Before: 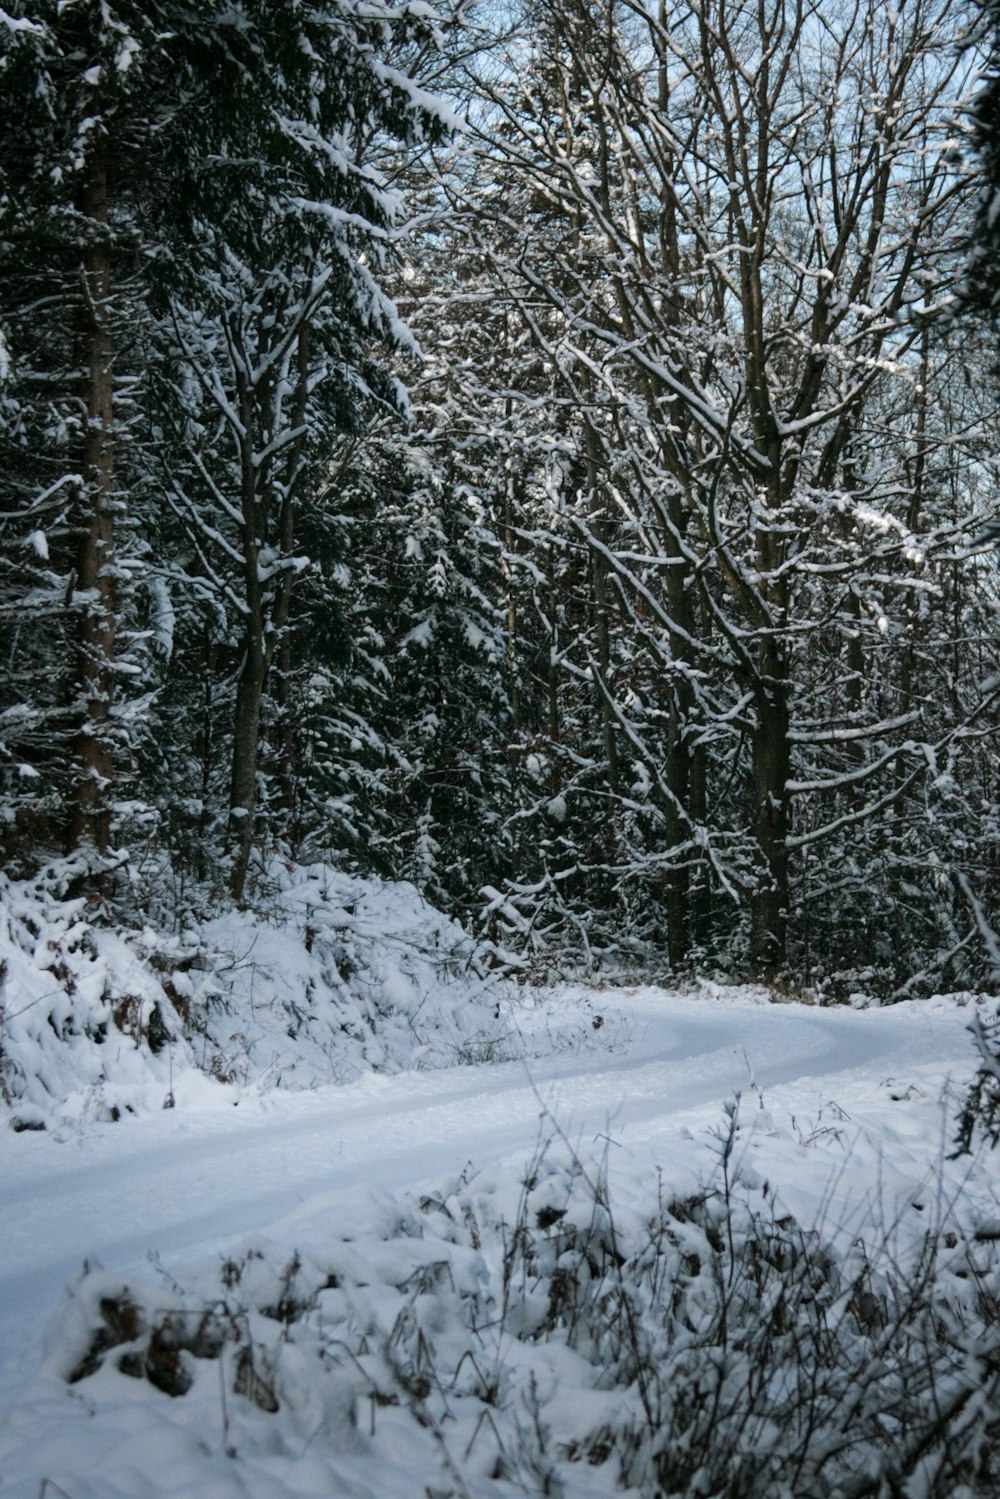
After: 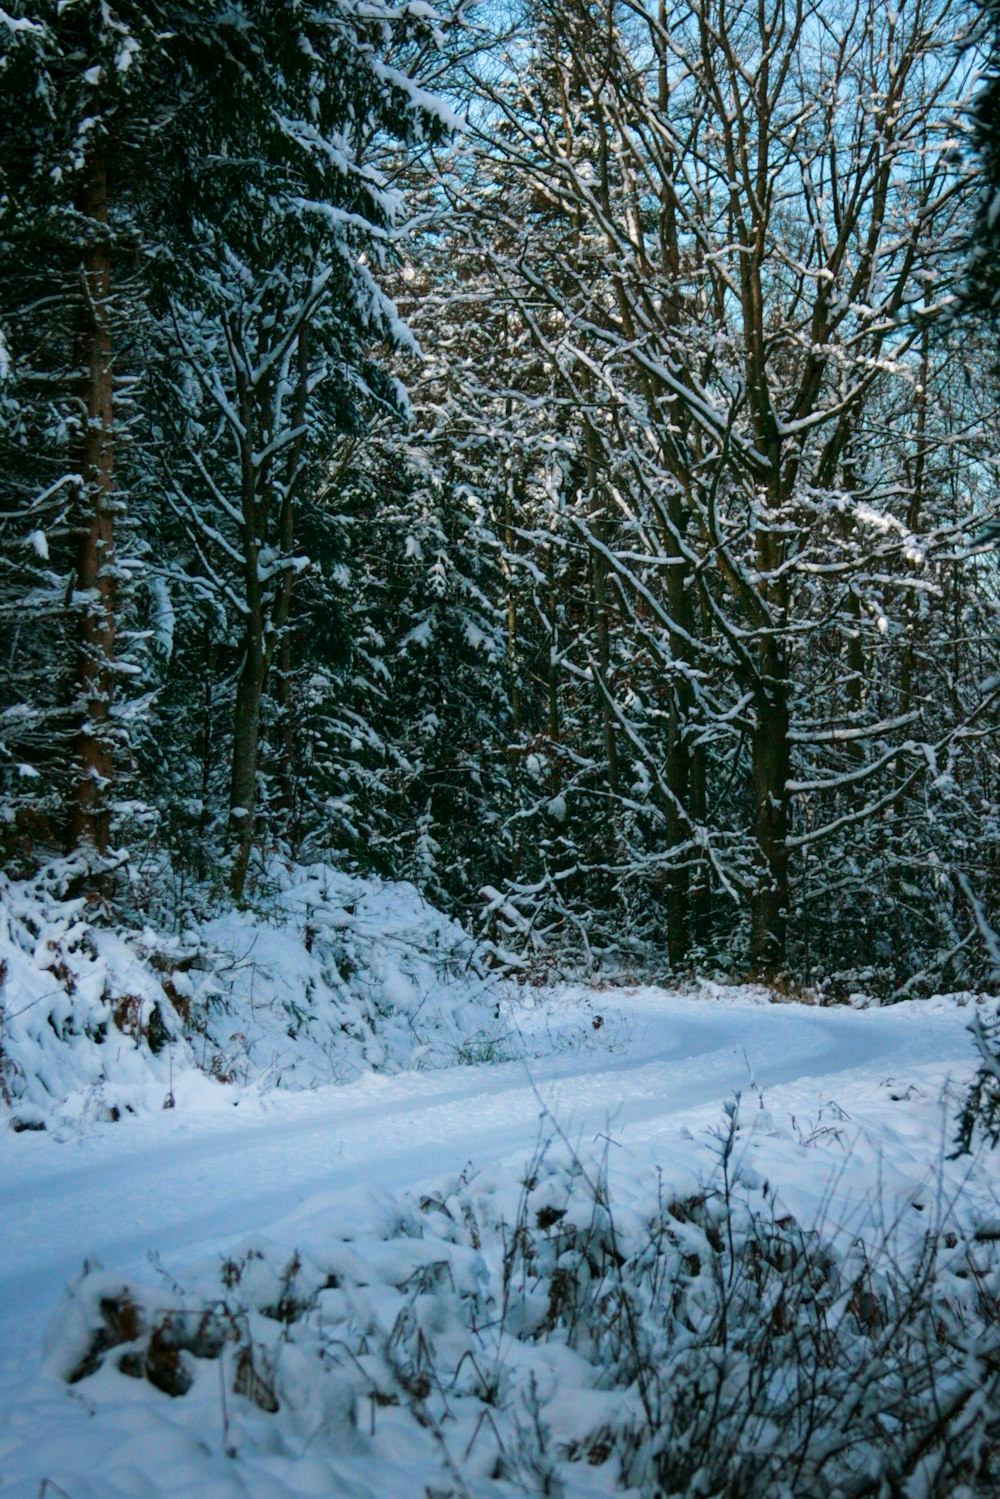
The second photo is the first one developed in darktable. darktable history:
velvia: on, module defaults
contrast brightness saturation: brightness -0.022, saturation 0.357
